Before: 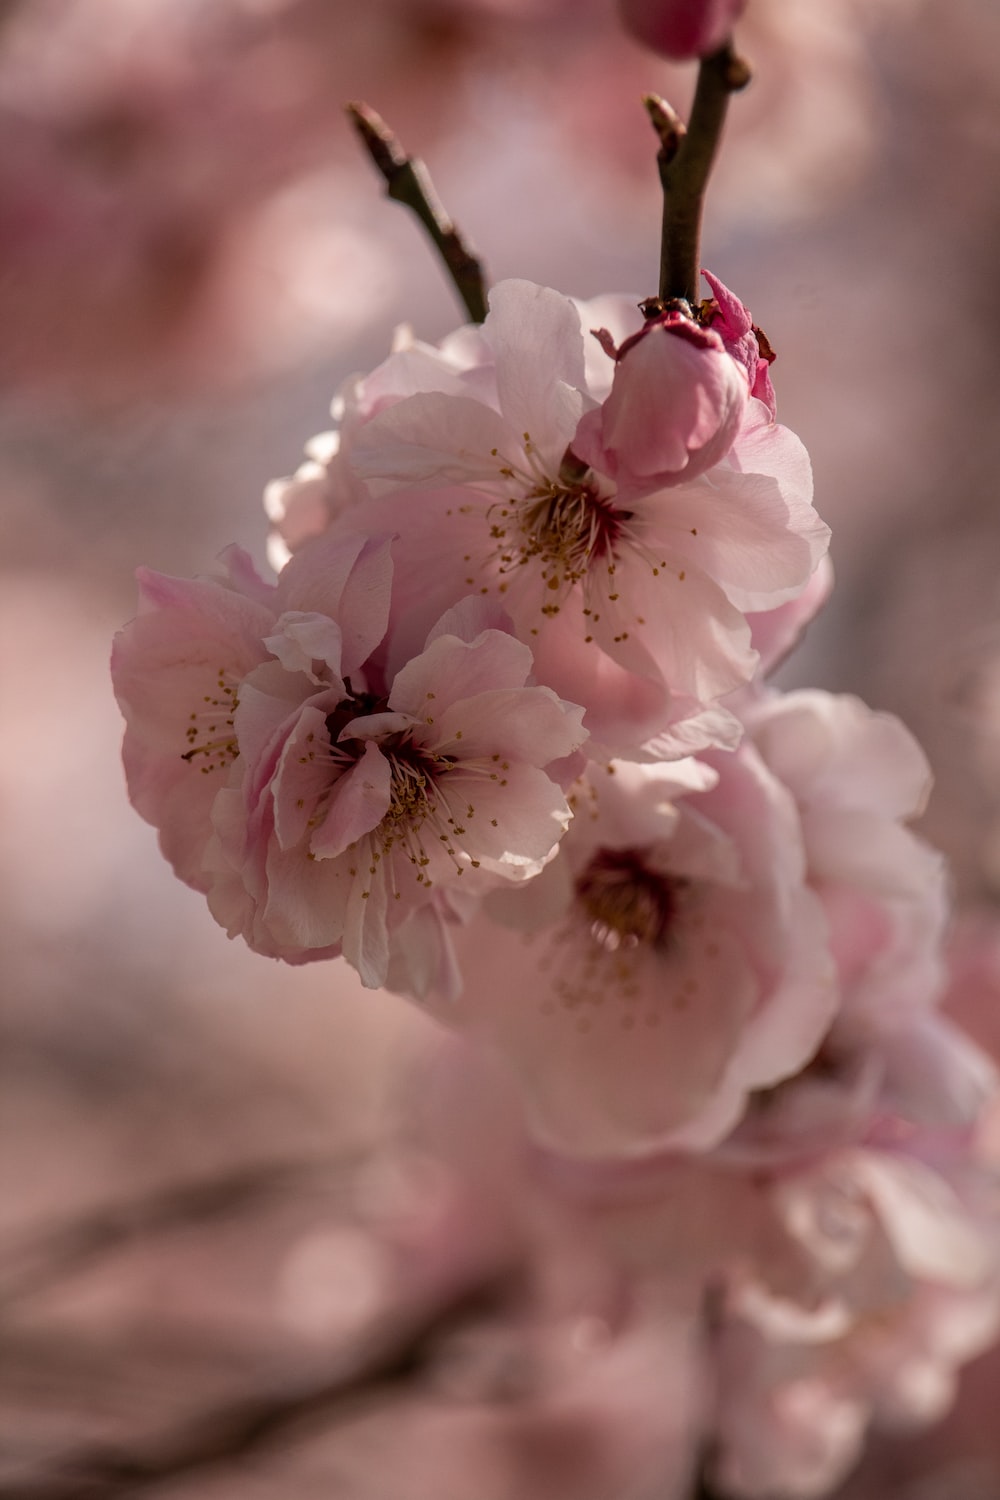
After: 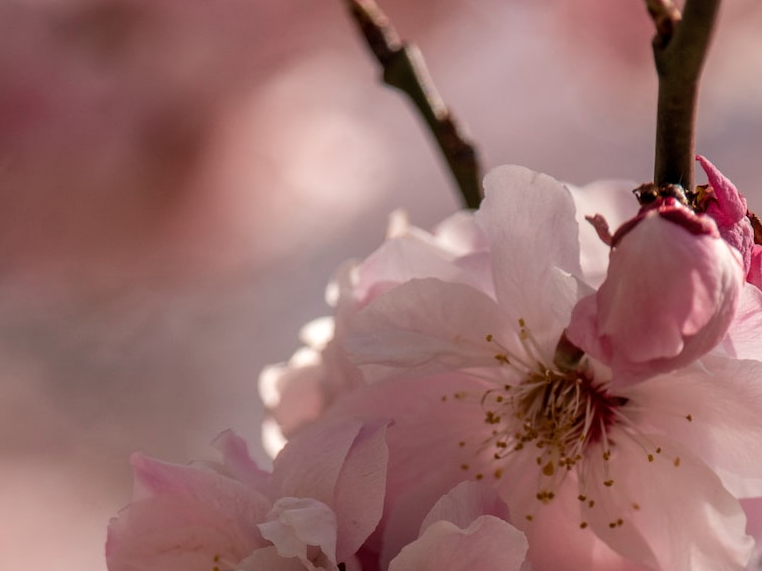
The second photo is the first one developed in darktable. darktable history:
levels: mode automatic, black 0.023%, white 99.97%, levels [0.062, 0.494, 0.925]
crop: left 0.579%, top 7.627%, right 23.167%, bottom 54.275%
rotate and perspective: crop left 0, crop top 0
